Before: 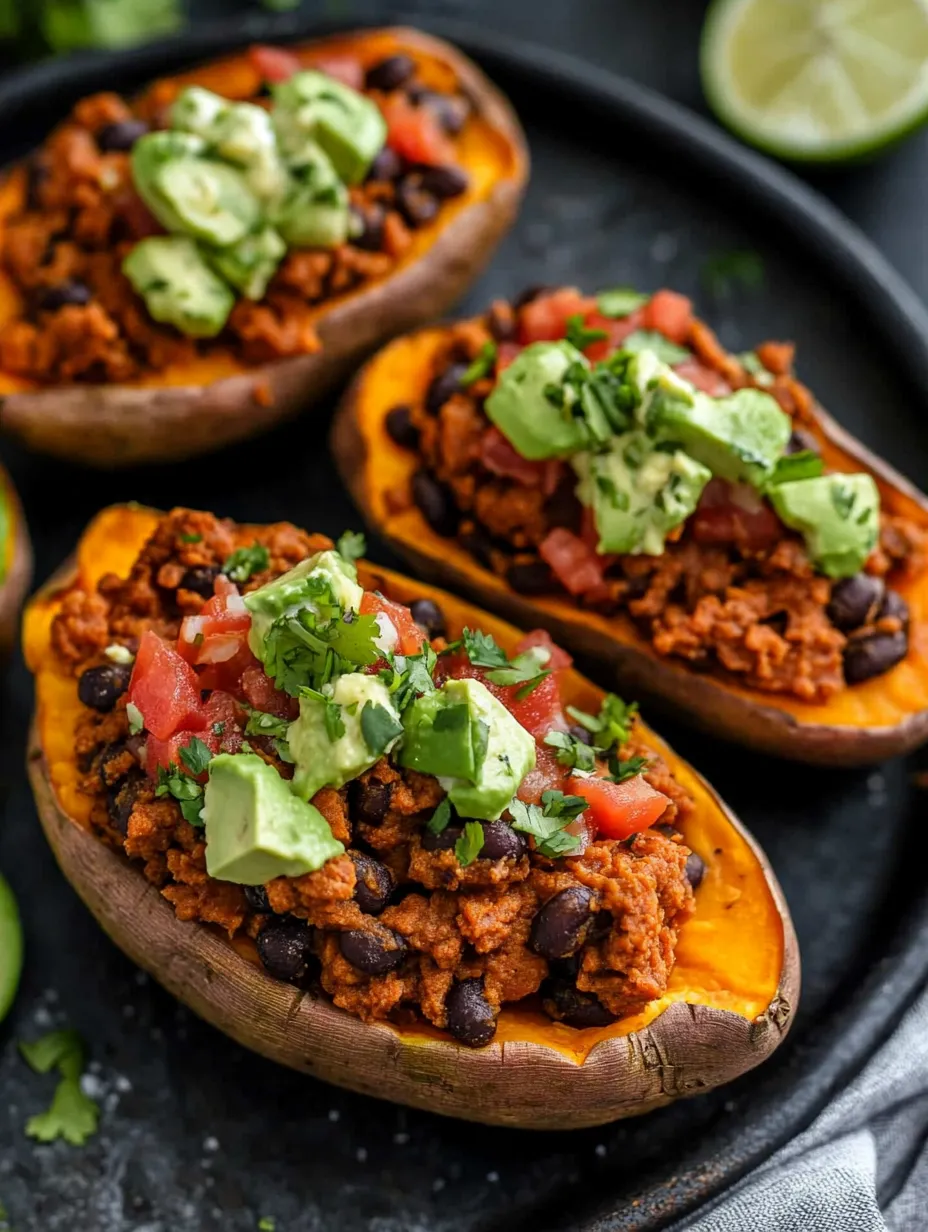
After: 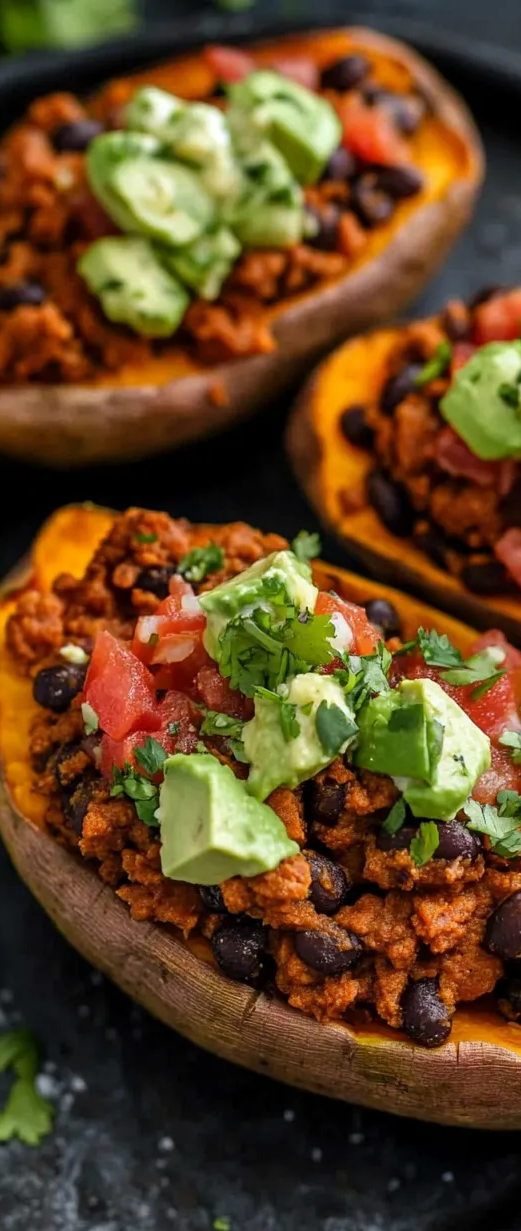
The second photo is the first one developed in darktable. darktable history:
crop: left 4.905%, right 38.906%
